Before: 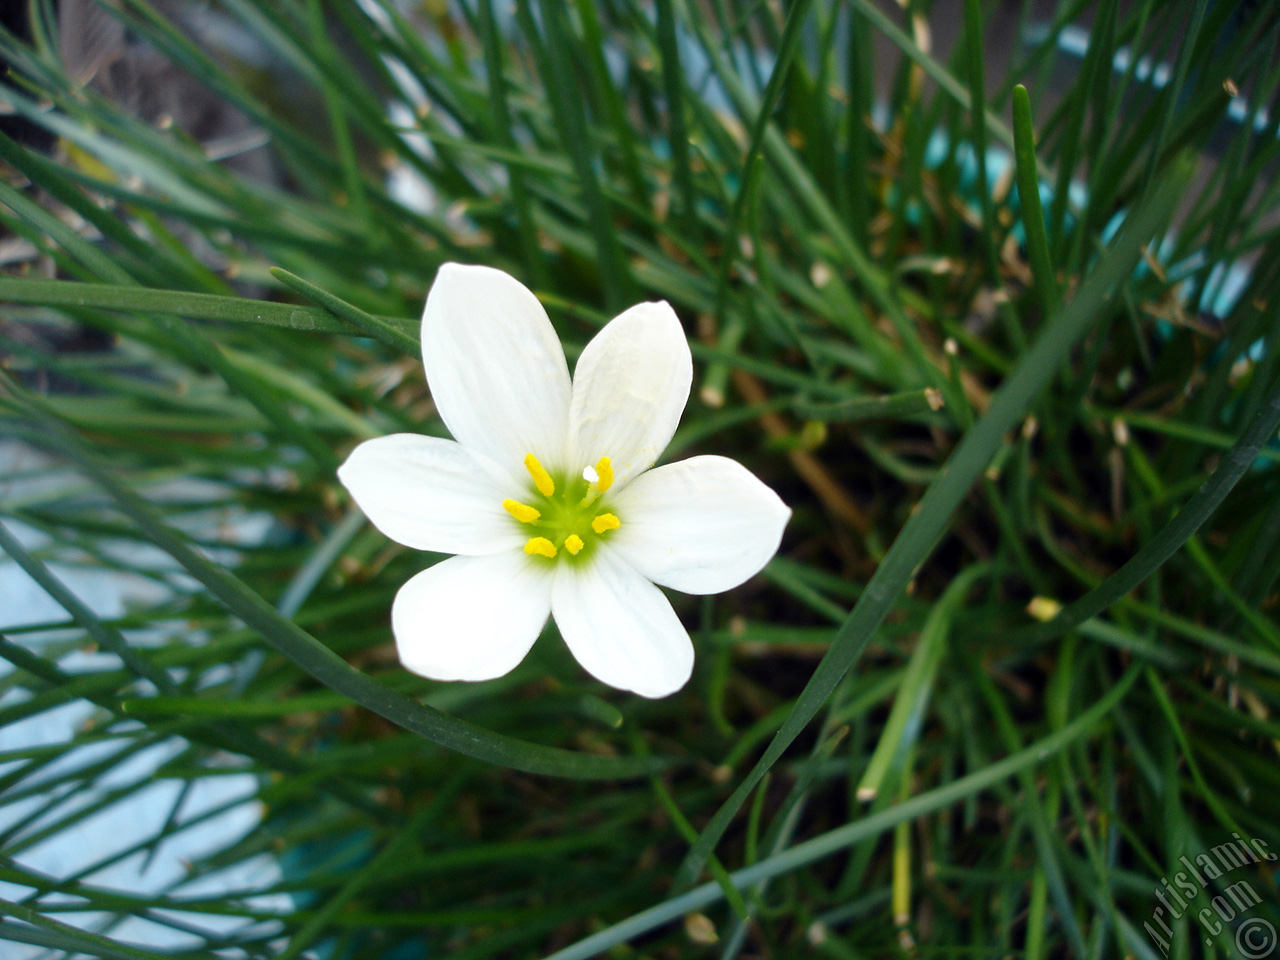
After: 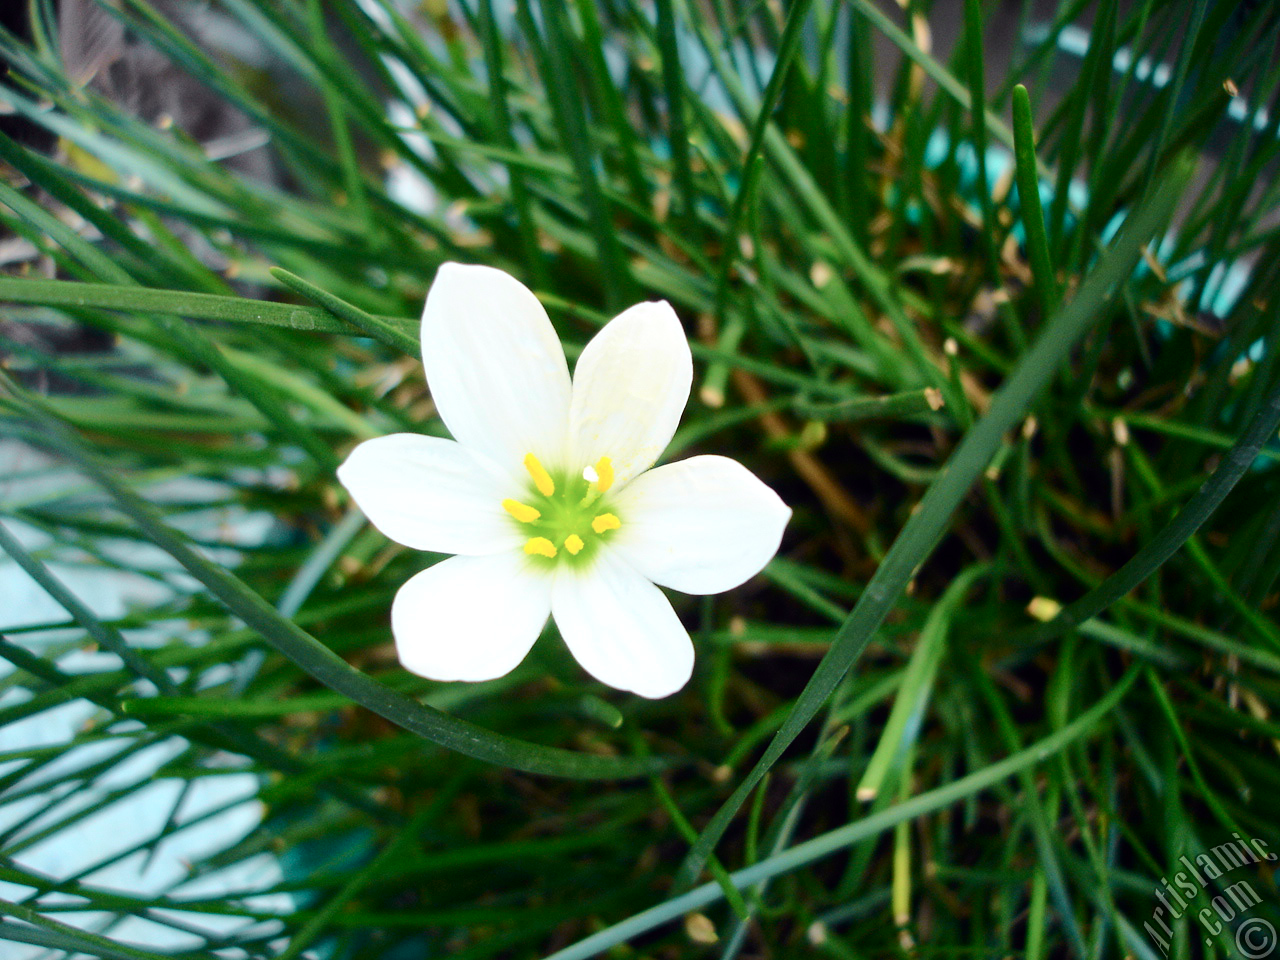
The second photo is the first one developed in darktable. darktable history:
tone curve: curves: ch0 [(0, 0) (0.035, 0.017) (0.131, 0.108) (0.279, 0.279) (0.476, 0.554) (0.617, 0.693) (0.704, 0.77) (0.801, 0.854) (0.895, 0.927) (1, 0.976)]; ch1 [(0, 0) (0.318, 0.278) (0.444, 0.427) (0.493, 0.493) (0.537, 0.547) (0.594, 0.616) (0.746, 0.764) (1, 1)]; ch2 [(0, 0) (0.316, 0.292) (0.381, 0.37) (0.423, 0.448) (0.476, 0.482) (0.502, 0.498) (0.529, 0.532) (0.583, 0.608) (0.639, 0.657) (0.7, 0.7) (0.861, 0.808) (1, 0.951)], color space Lab, independent channels, preserve colors none
exposure: black level correction 0, exposure 0.2 EV, compensate exposure bias true, compensate highlight preservation false
